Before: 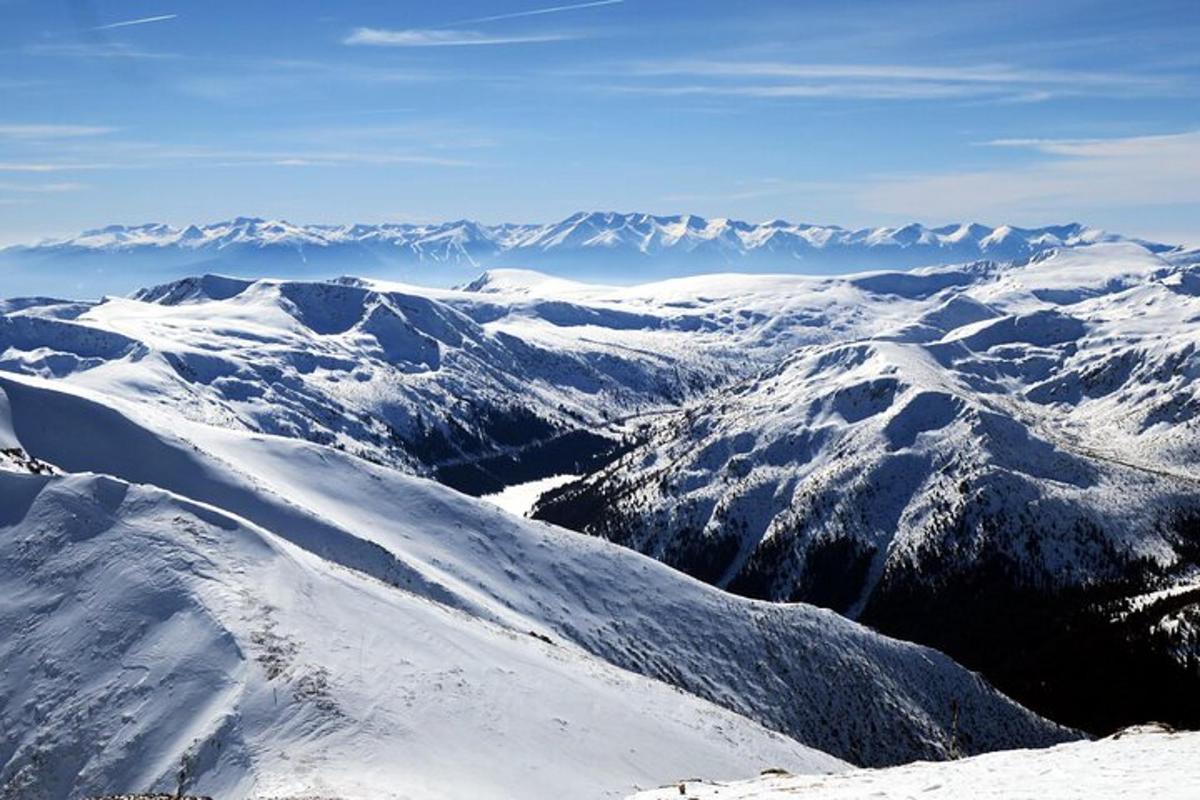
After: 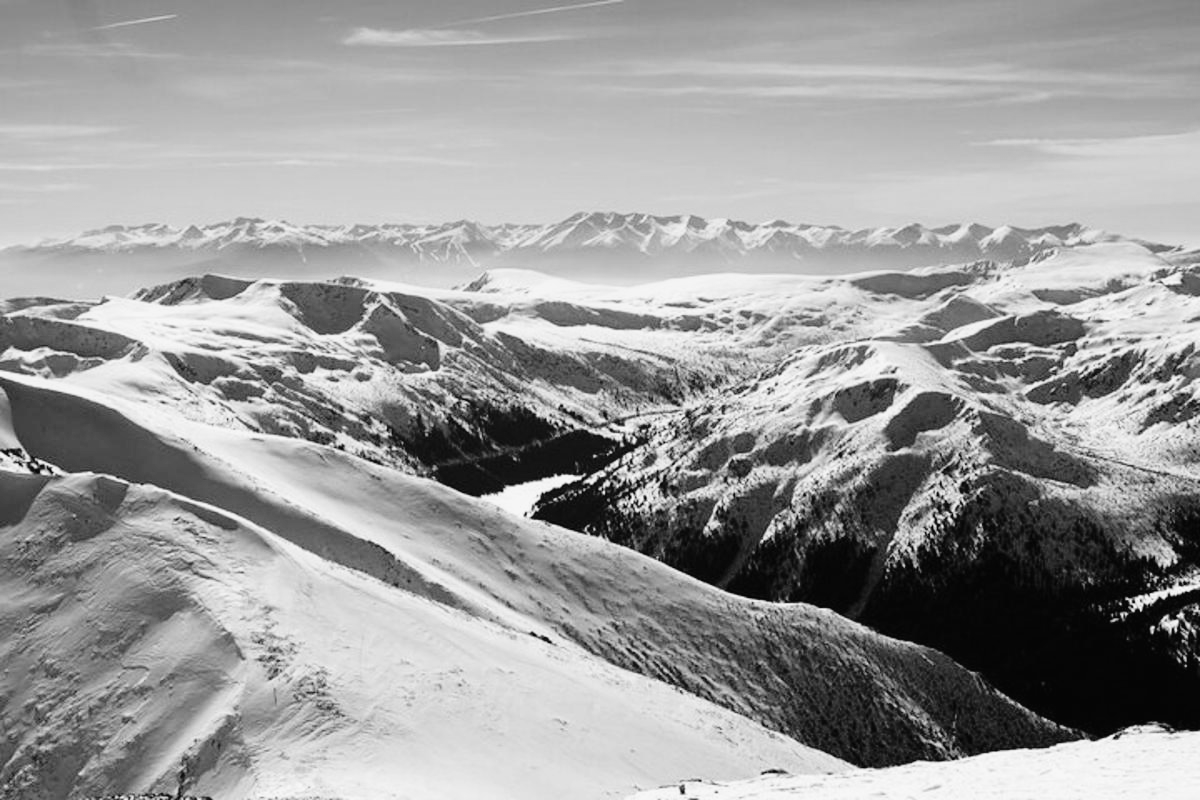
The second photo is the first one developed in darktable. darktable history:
tone curve: curves: ch0 [(0, 0.013) (0.137, 0.121) (0.326, 0.386) (0.489, 0.573) (0.663, 0.749) (0.854, 0.897) (1, 0.974)]; ch1 [(0, 0) (0.366, 0.367) (0.475, 0.453) (0.494, 0.493) (0.504, 0.497) (0.544, 0.579) (0.562, 0.619) (0.622, 0.694) (1, 1)]; ch2 [(0, 0) (0.333, 0.346) (0.375, 0.375) (0.424, 0.43) (0.476, 0.492) (0.502, 0.503) (0.533, 0.541) (0.572, 0.615) (0.605, 0.656) (0.641, 0.709) (1, 1)], color space Lab, independent channels, preserve colors none
monochrome: a -4.13, b 5.16, size 1
